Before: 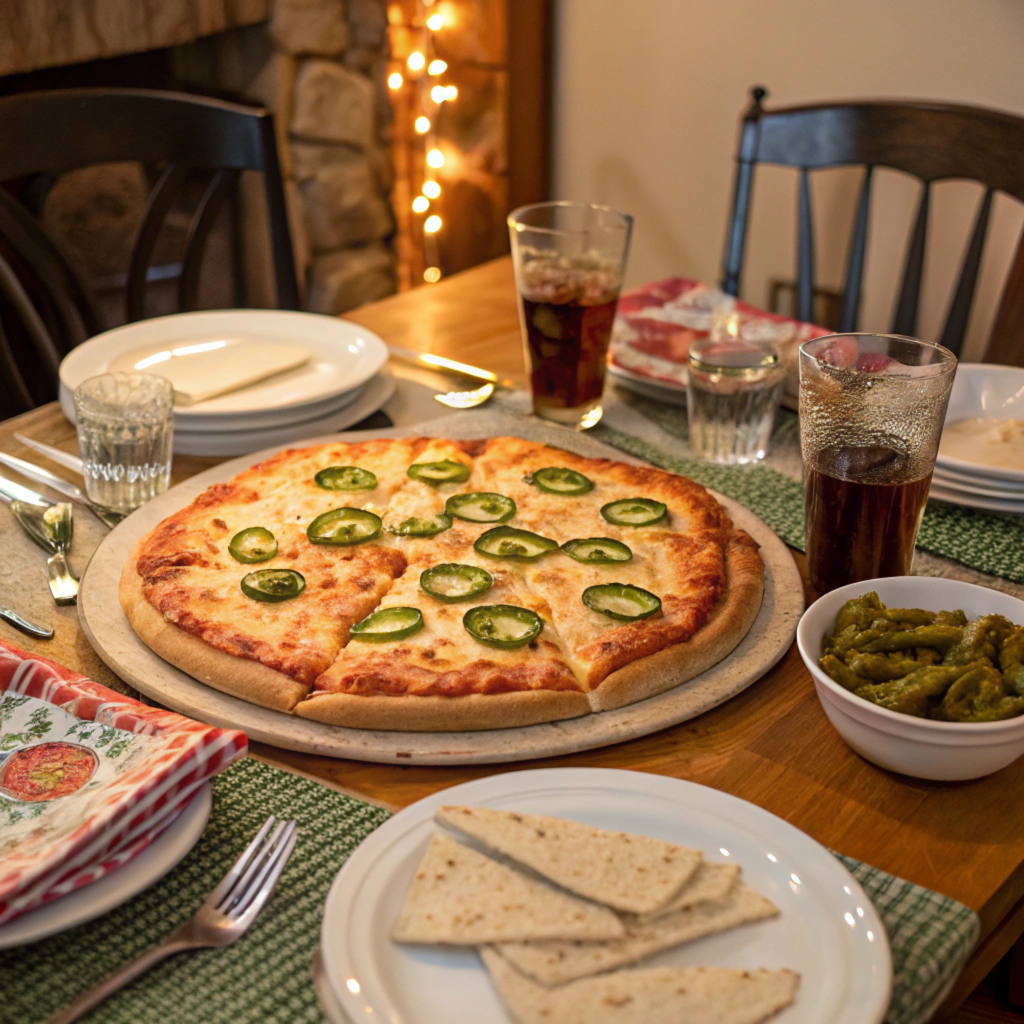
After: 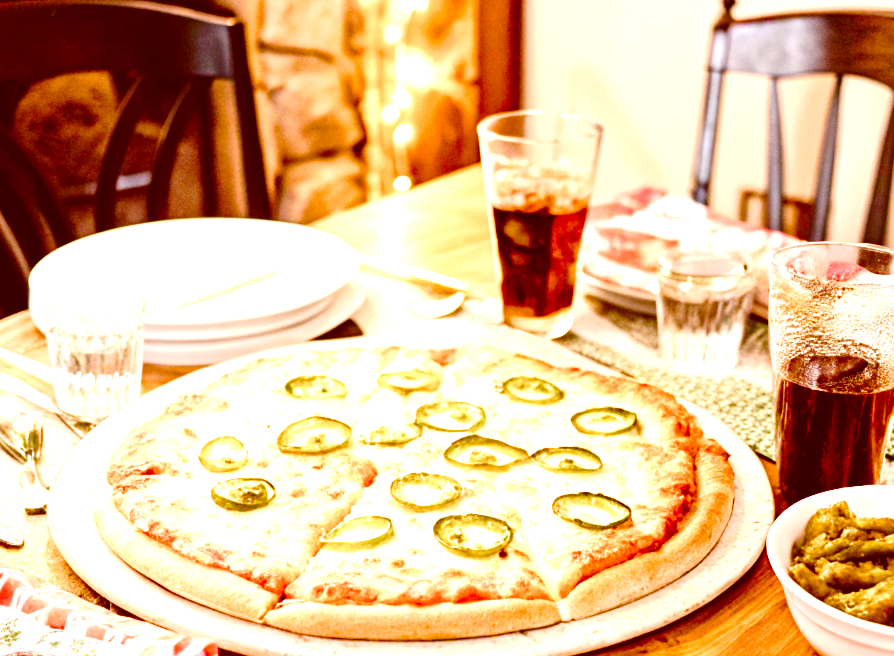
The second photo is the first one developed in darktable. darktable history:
color calibration: illuminant Planckian (black body), adaptation linear Bradford (ICC v4), x 0.365, y 0.367, temperature 4413.73 K
crop: left 3.025%, top 8.95%, right 9.628%, bottom 26.975%
exposure: black level correction 0, exposure 1.747 EV, compensate exposure bias true, compensate highlight preservation false
tone equalizer: -8 EV -0.728 EV, -7 EV -0.666 EV, -6 EV -0.582 EV, -5 EV -0.378 EV, -3 EV 0.394 EV, -2 EV 0.6 EV, -1 EV 0.688 EV, +0 EV 0.724 EV, edges refinement/feathering 500, mask exposure compensation -1.57 EV, preserve details no
tone curve: curves: ch0 [(0, 0) (0.003, 0.012) (0.011, 0.015) (0.025, 0.023) (0.044, 0.036) (0.069, 0.047) (0.1, 0.062) (0.136, 0.1) (0.177, 0.15) (0.224, 0.219) (0.277, 0.3) (0.335, 0.401) (0.399, 0.49) (0.468, 0.569) (0.543, 0.641) (0.623, 0.73) (0.709, 0.806) (0.801, 0.88) (0.898, 0.939) (1, 1)], preserve colors none
color correction: highlights a* 9.1, highlights b* 8.89, shadows a* 39.4, shadows b* 39.93, saturation 0.796
color balance rgb: highlights gain › chroma 1.384%, highlights gain › hue 50.44°, perceptual saturation grading › global saturation 20%, perceptual saturation grading › highlights -25.546%, perceptual saturation grading › shadows 49.395%, global vibrance 20%
